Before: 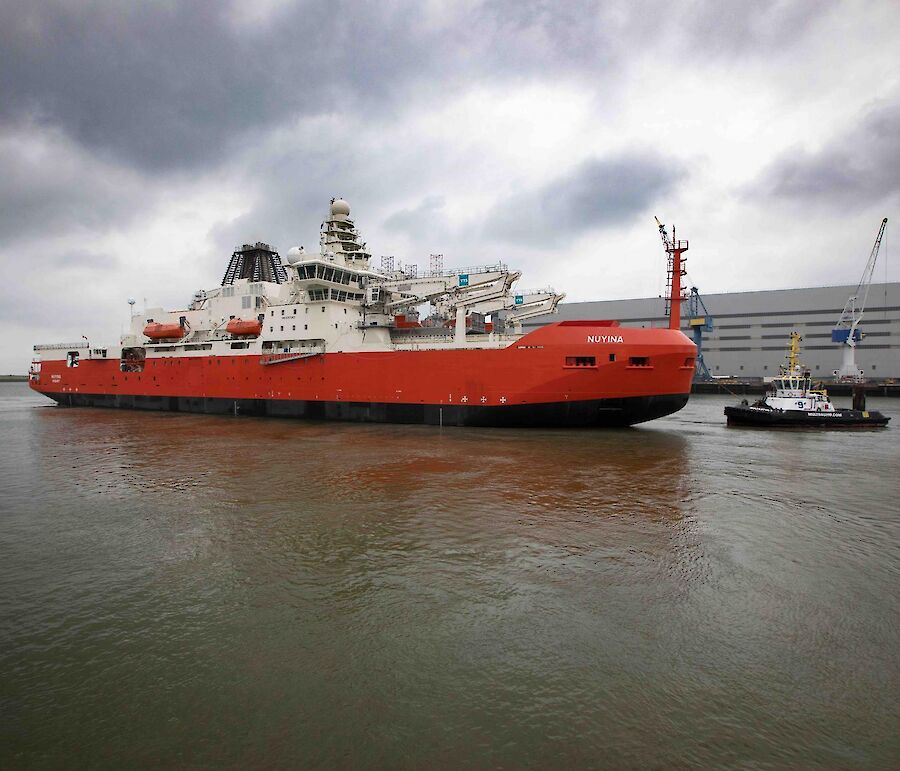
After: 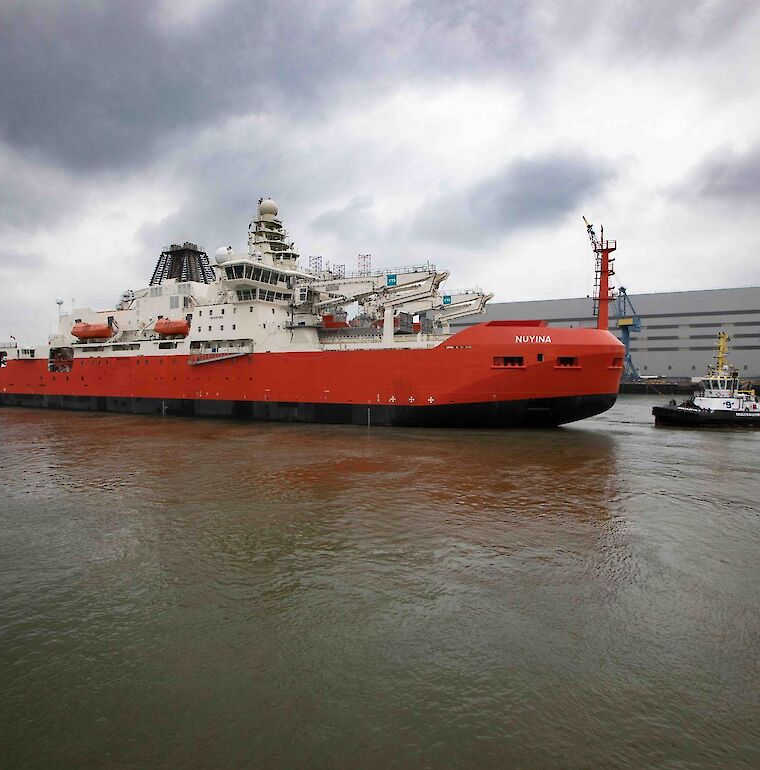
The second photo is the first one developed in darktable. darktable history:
crop: left 8.027%, right 7.45%
